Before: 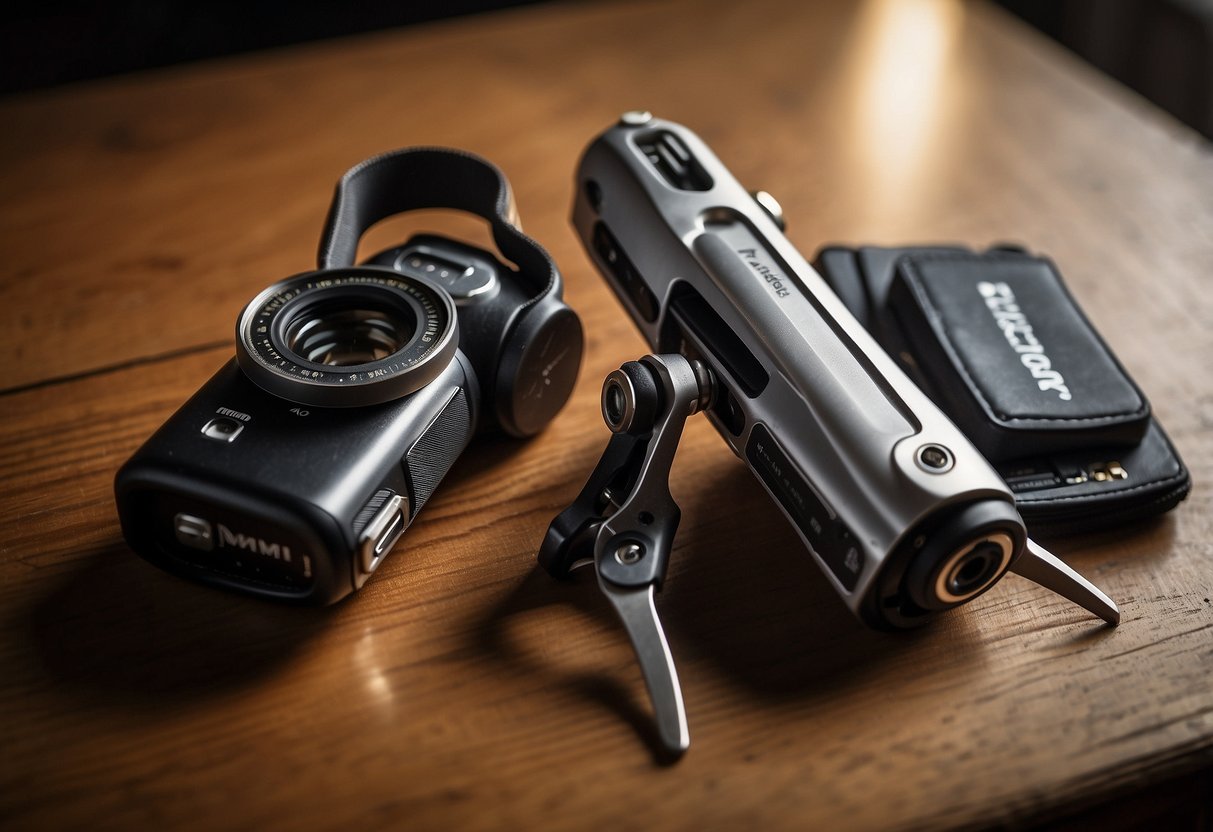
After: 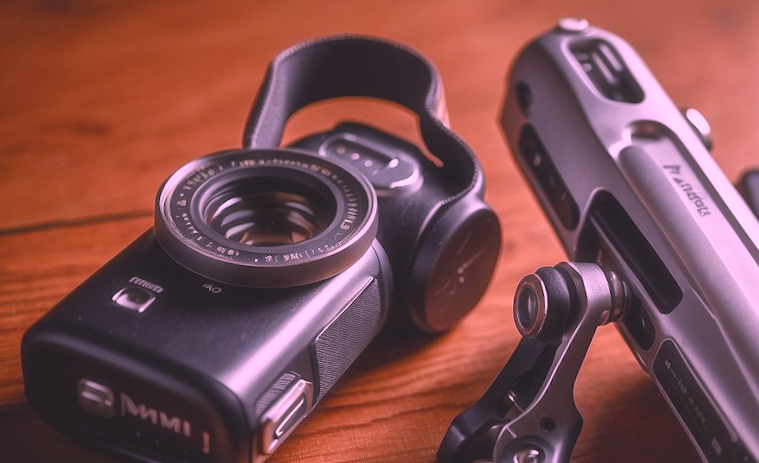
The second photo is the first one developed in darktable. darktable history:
exposure: black level correction 0.001, exposure 0.5 EV, compensate exposure bias true, compensate highlight preservation false
contrast brightness saturation: contrast -0.26, saturation -0.43
crop and rotate: angle -4.99°, left 2.122%, top 6.945%, right 27.566%, bottom 30.519%
haze removal: strength -0.09, distance 0.358, compatibility mode true, adaptive false
color correction: highlights a* 19.5, highlights b* -11.53, saturation 1.69
color balance rgb: perceptual saturation grading › global saturation 20%, perceptual saturation grading › highlights -25%, perceptual saturation grading › shadows 25%
